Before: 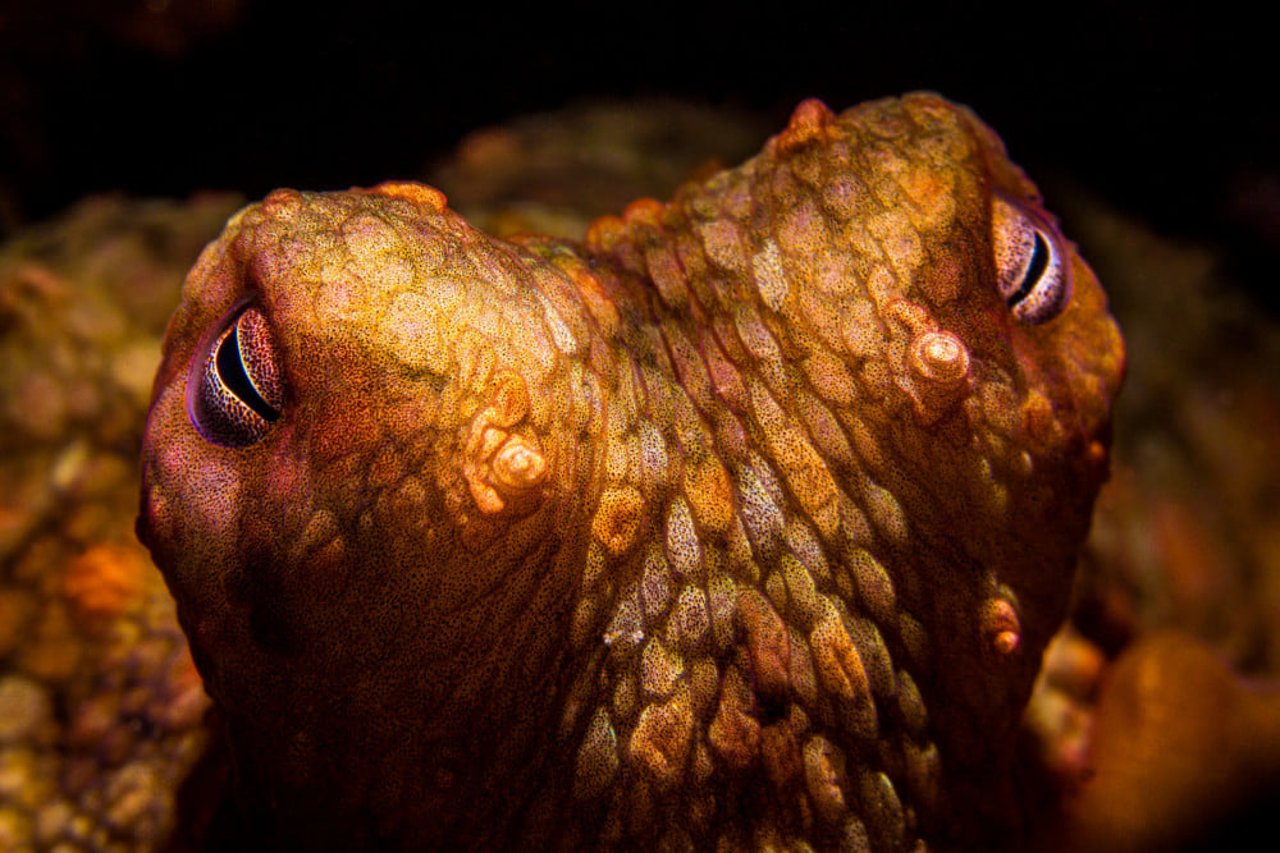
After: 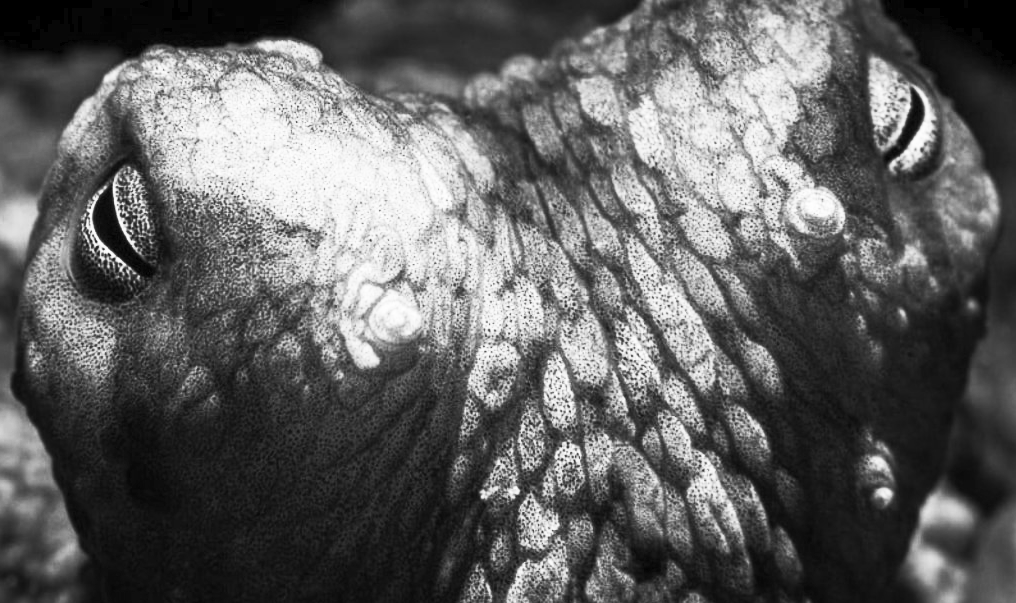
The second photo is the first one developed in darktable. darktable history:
crop: left 9.712%, top 16.928%, right 10.845%, bottom 12.332%
contrast brightness saturation: contrast 0.53, brightness 0.47, saturation -1
